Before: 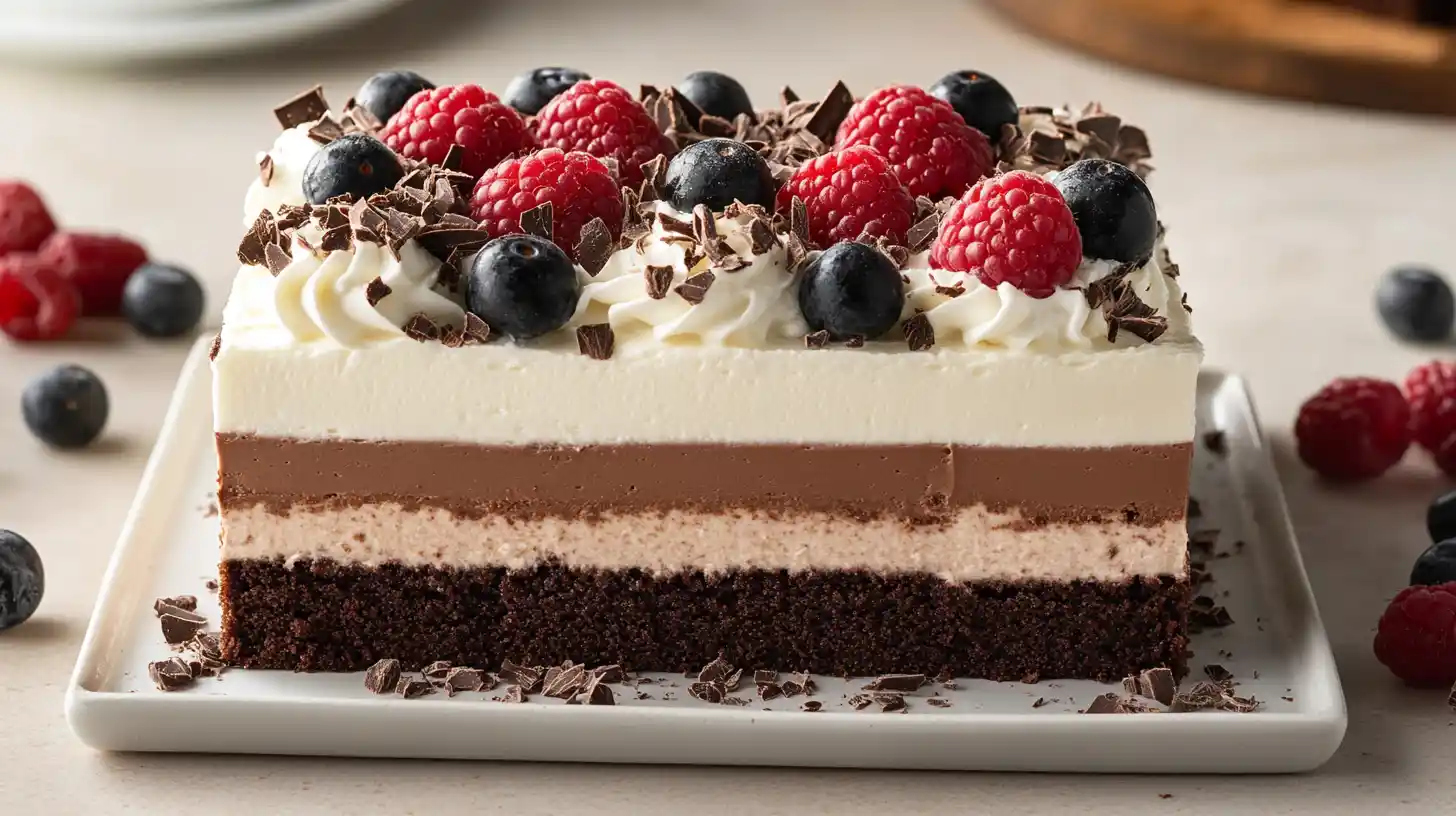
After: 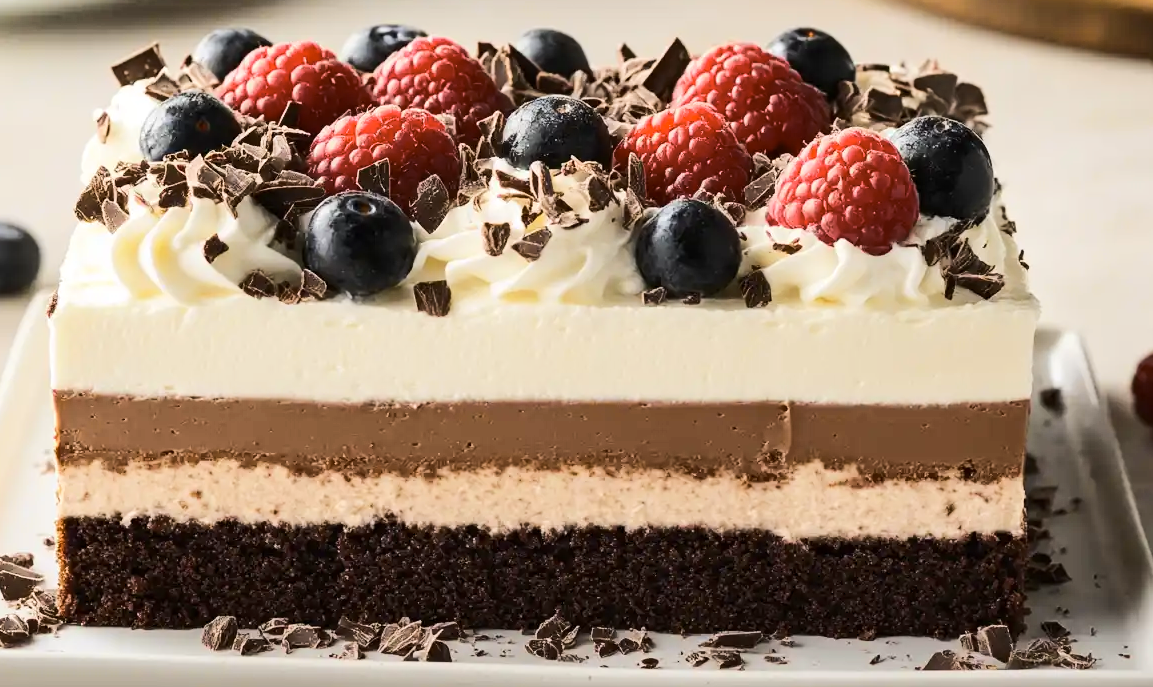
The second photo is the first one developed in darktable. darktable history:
crop: left 11.225%, top 5.381%, right 9.565%, bottom 10.314%
rgb curve: curves: ch0 [(0, 0) (0.284, 0.292) (0.505, 0.644) (1, 1)], compensate middle gray true
color contrast: green-magenta contrast 0.8, blue-yellow contrast 1.1, unbound 0
